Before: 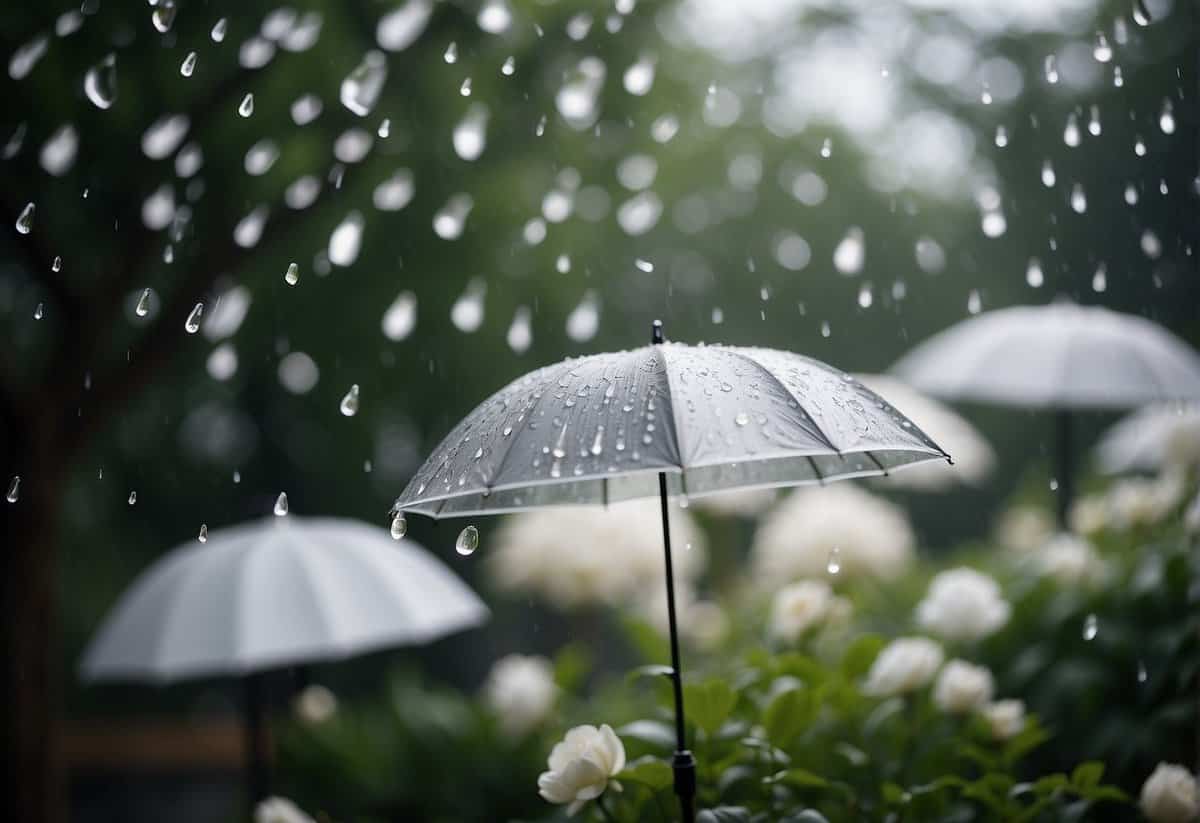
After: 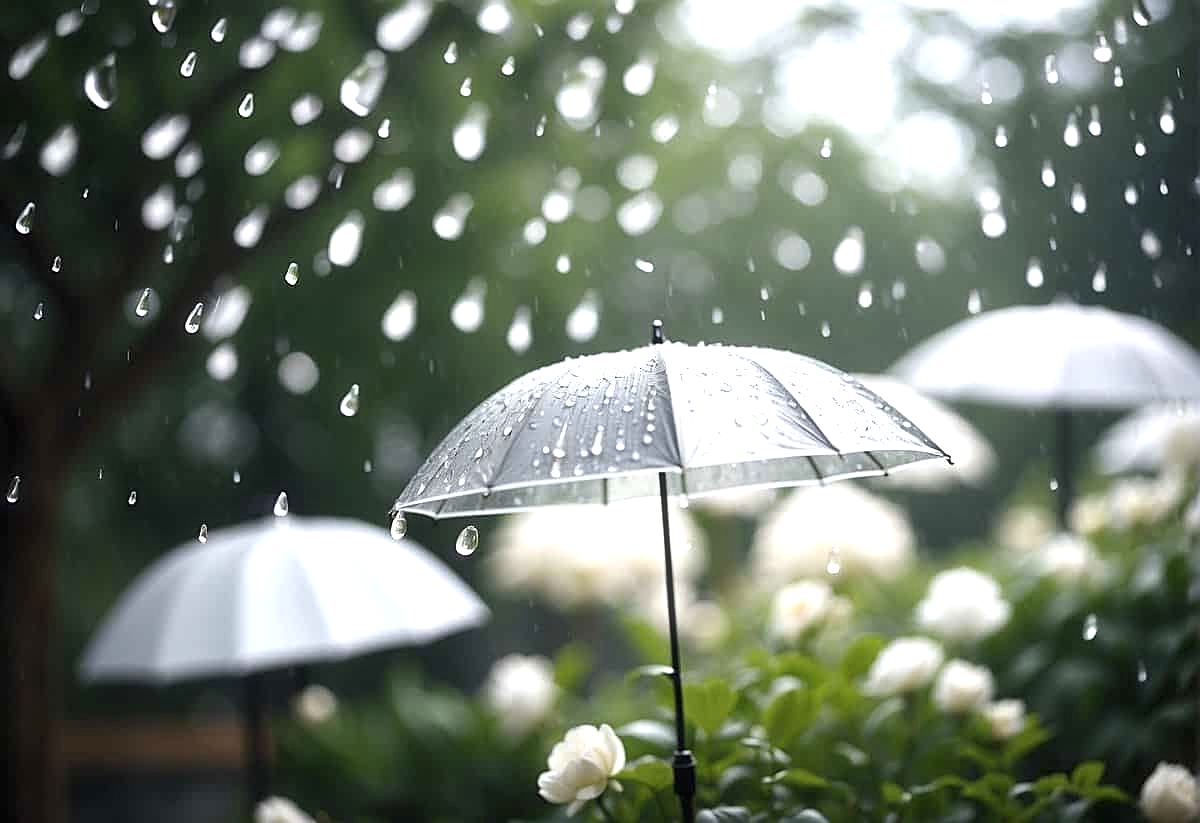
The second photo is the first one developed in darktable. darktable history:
haze removal: strength -0.053, compatibility mode true, adaptive false
sharpen: on, module defaults
exposure: black level correction -0.001, exposure 0.906 EV, compensate highlight preservation false
